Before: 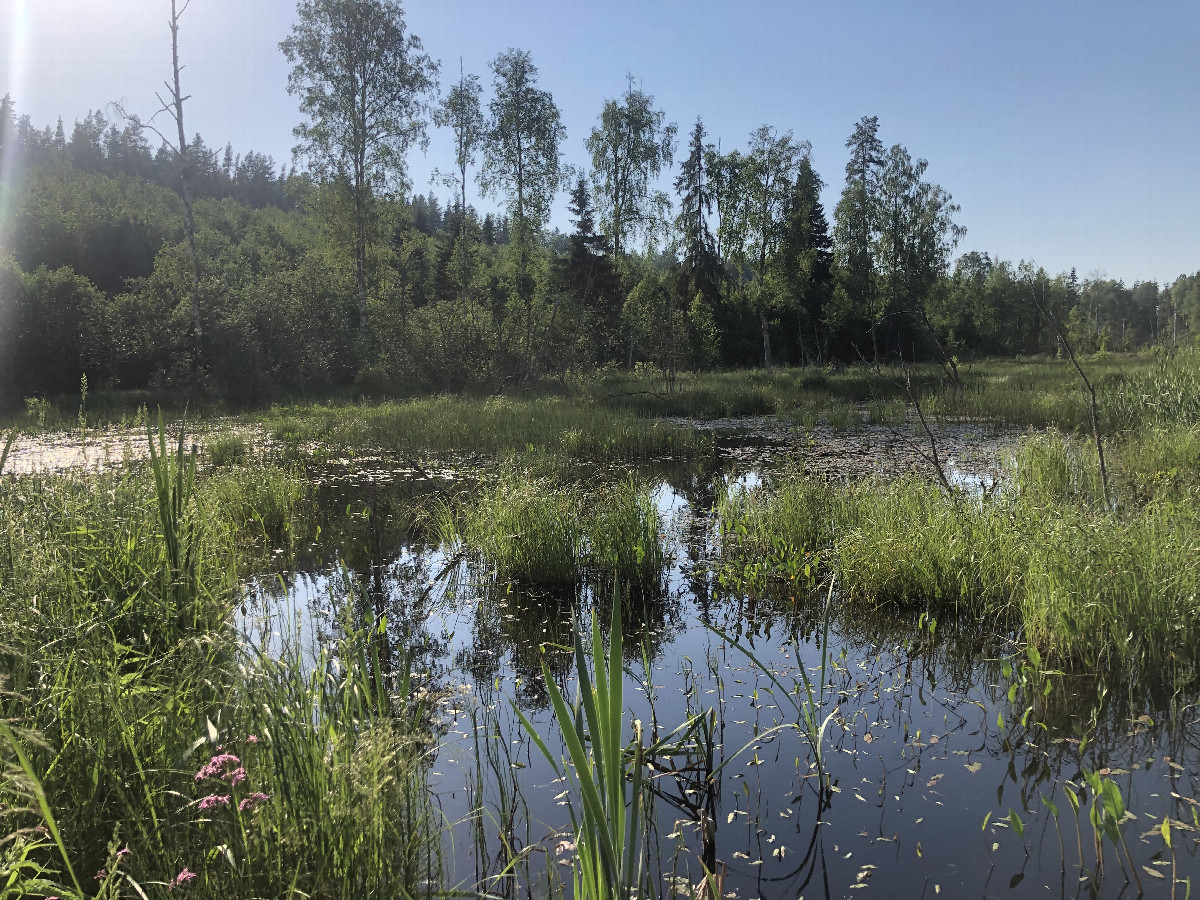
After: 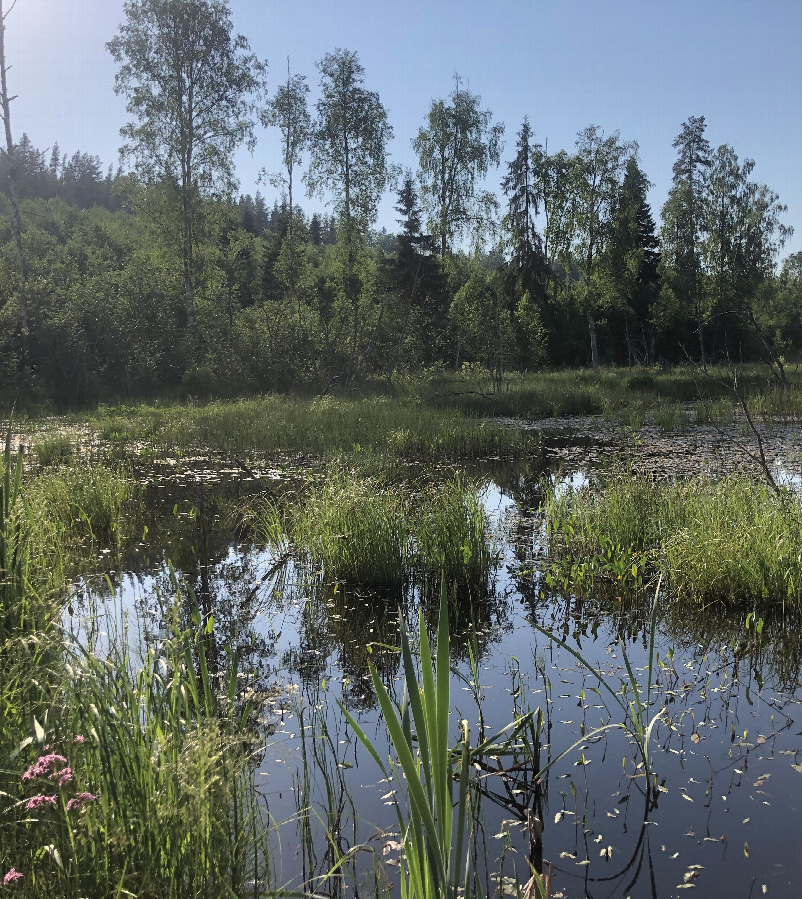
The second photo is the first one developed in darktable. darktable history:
crop and rotate: left 14.437%, right 18.701%
